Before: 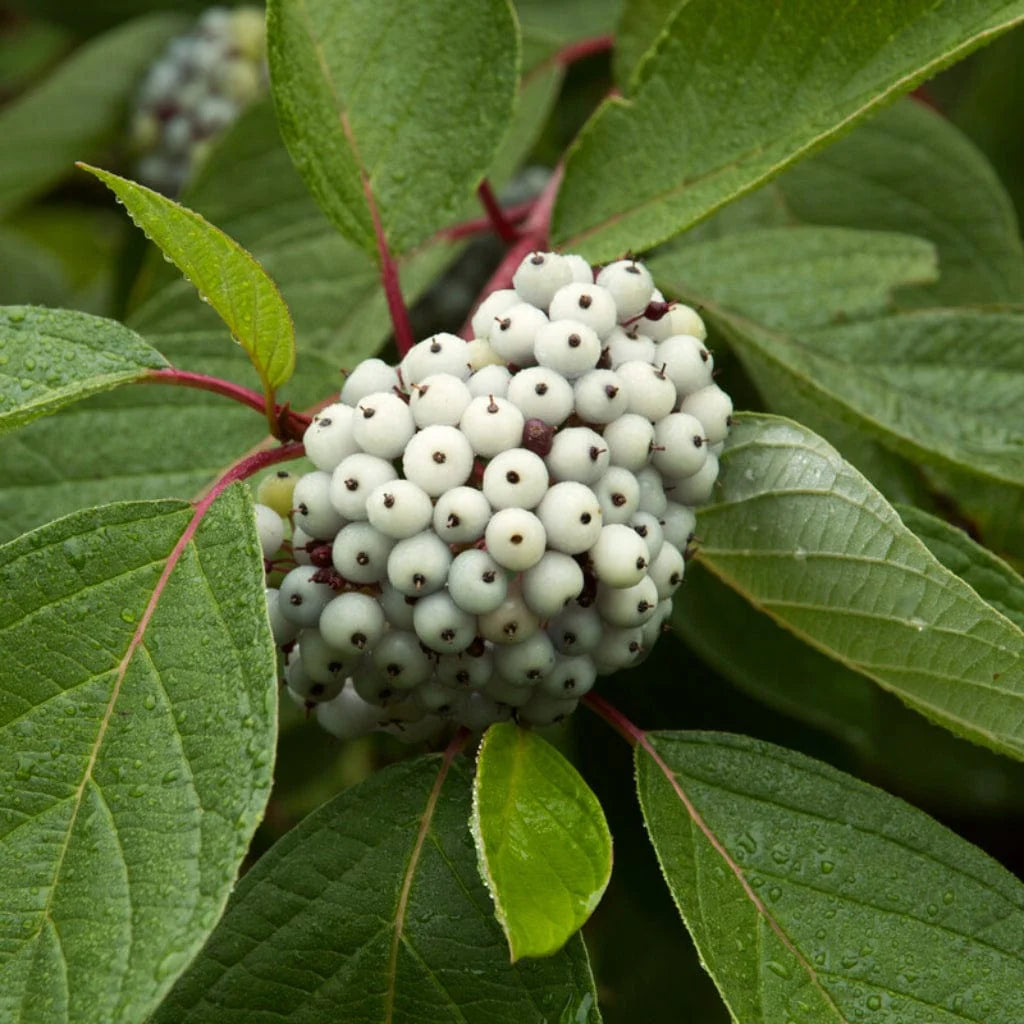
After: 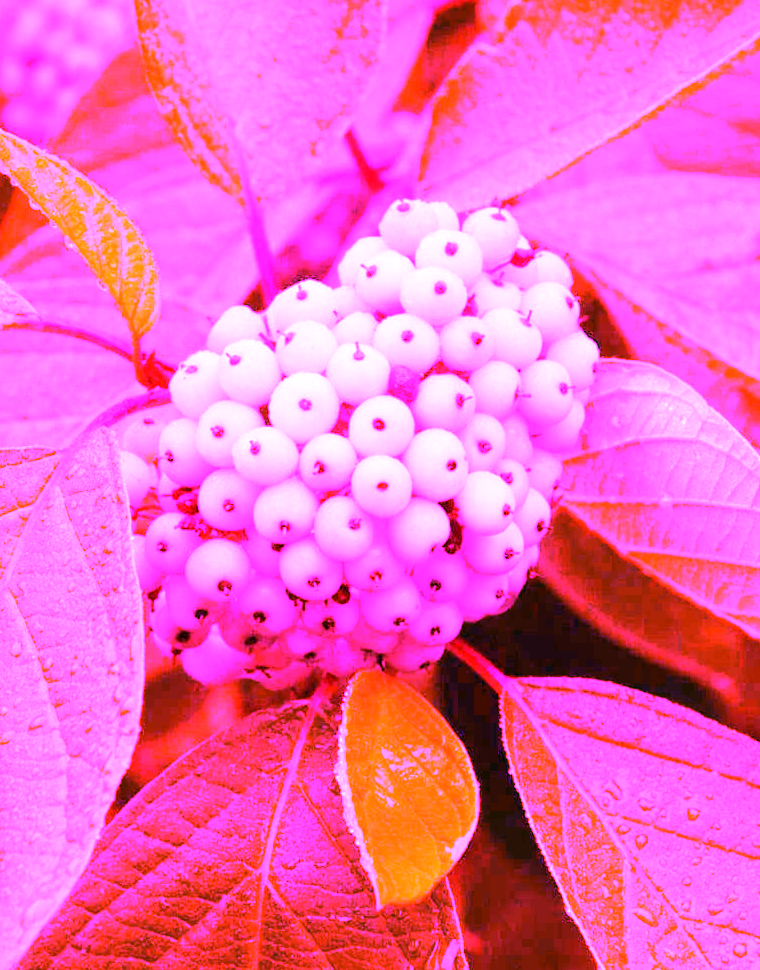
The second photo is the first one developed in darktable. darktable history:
crop and rotate: left 13.15%, top 5.251%, right 12.609%
white balance: red 8, blue 8
